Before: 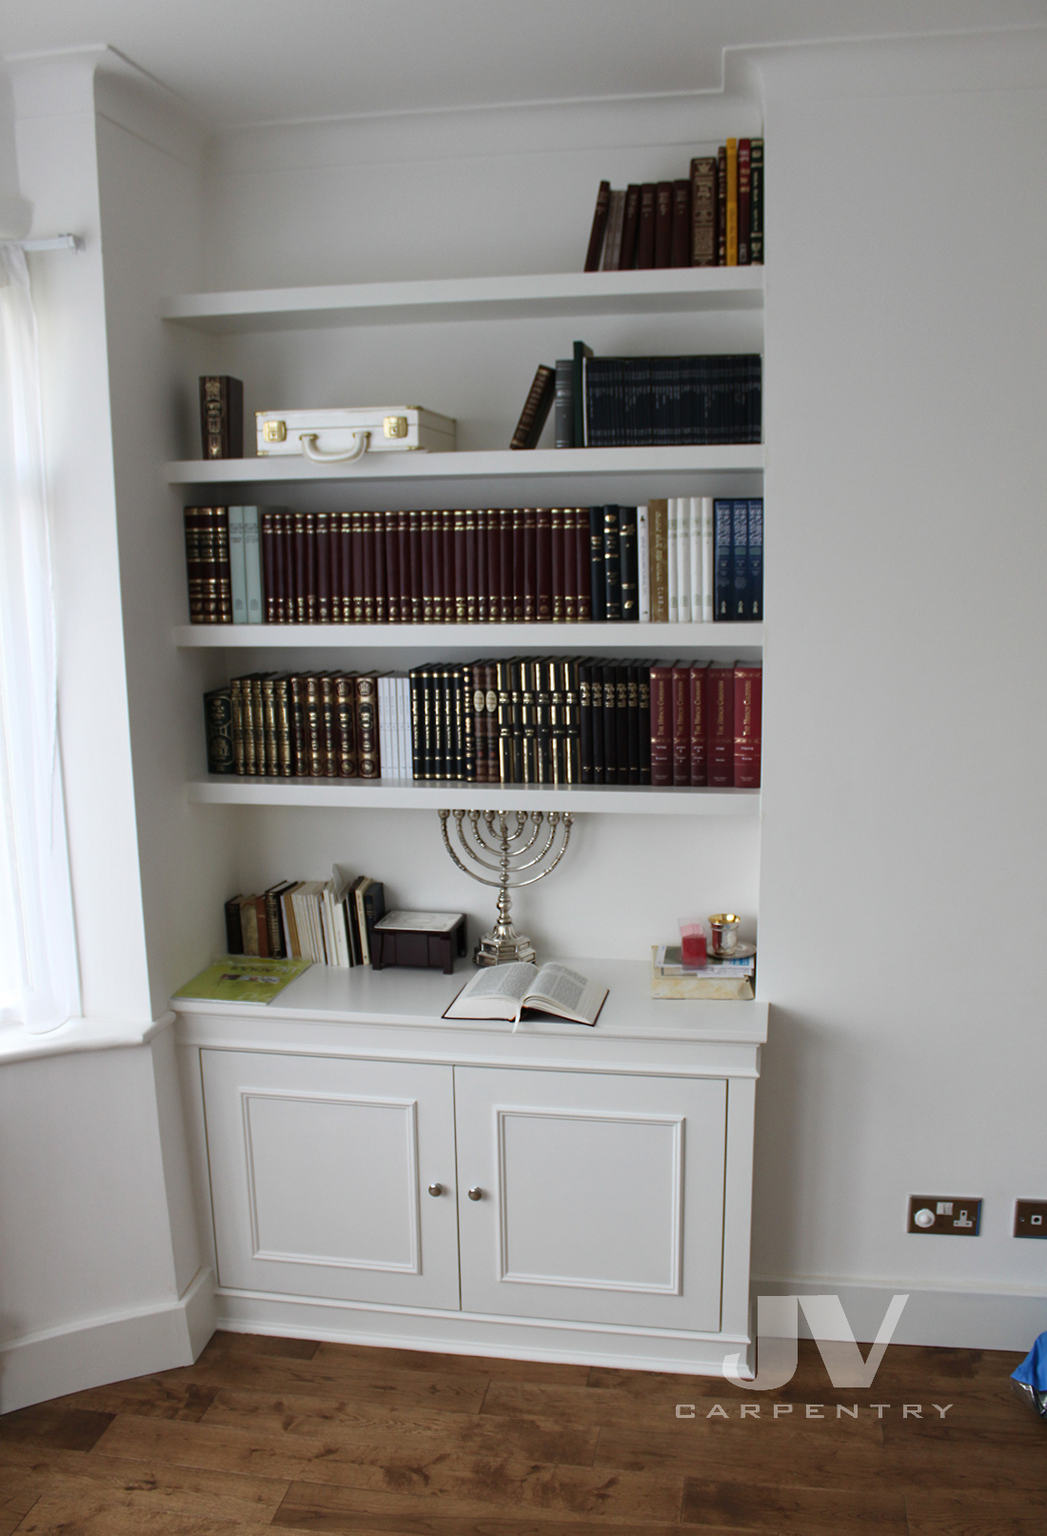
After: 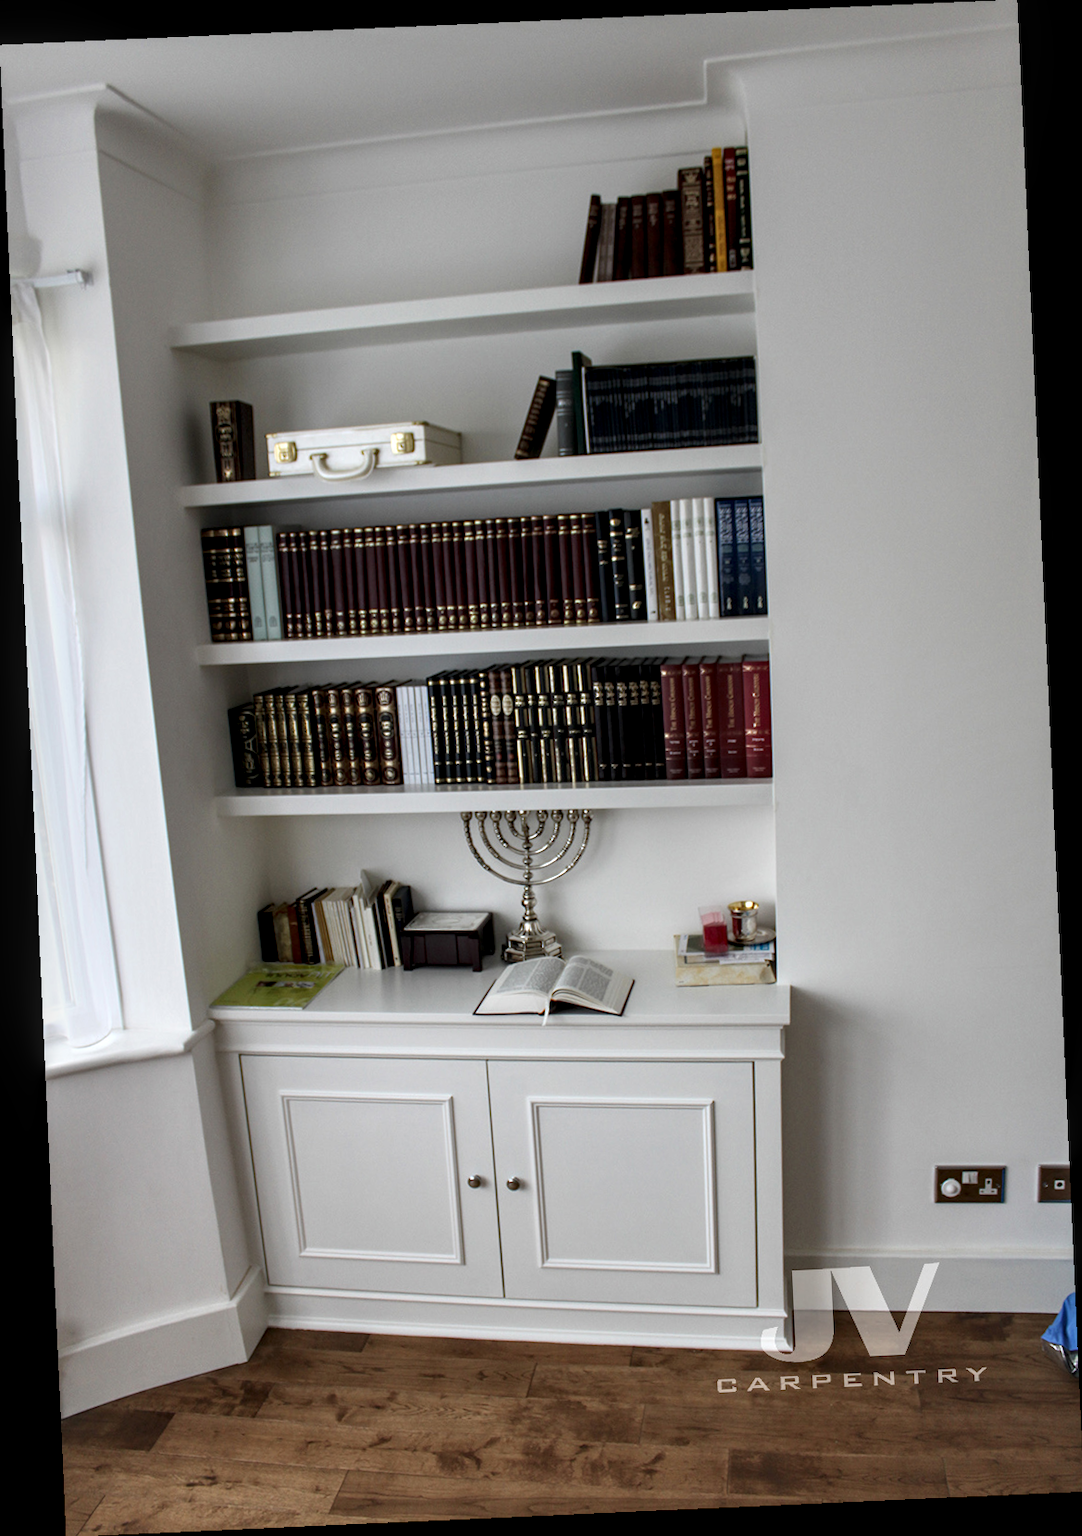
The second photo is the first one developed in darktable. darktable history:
local contrast: detail 154%
rotate and perspective: rotation -2.56°, automatic cropping off
